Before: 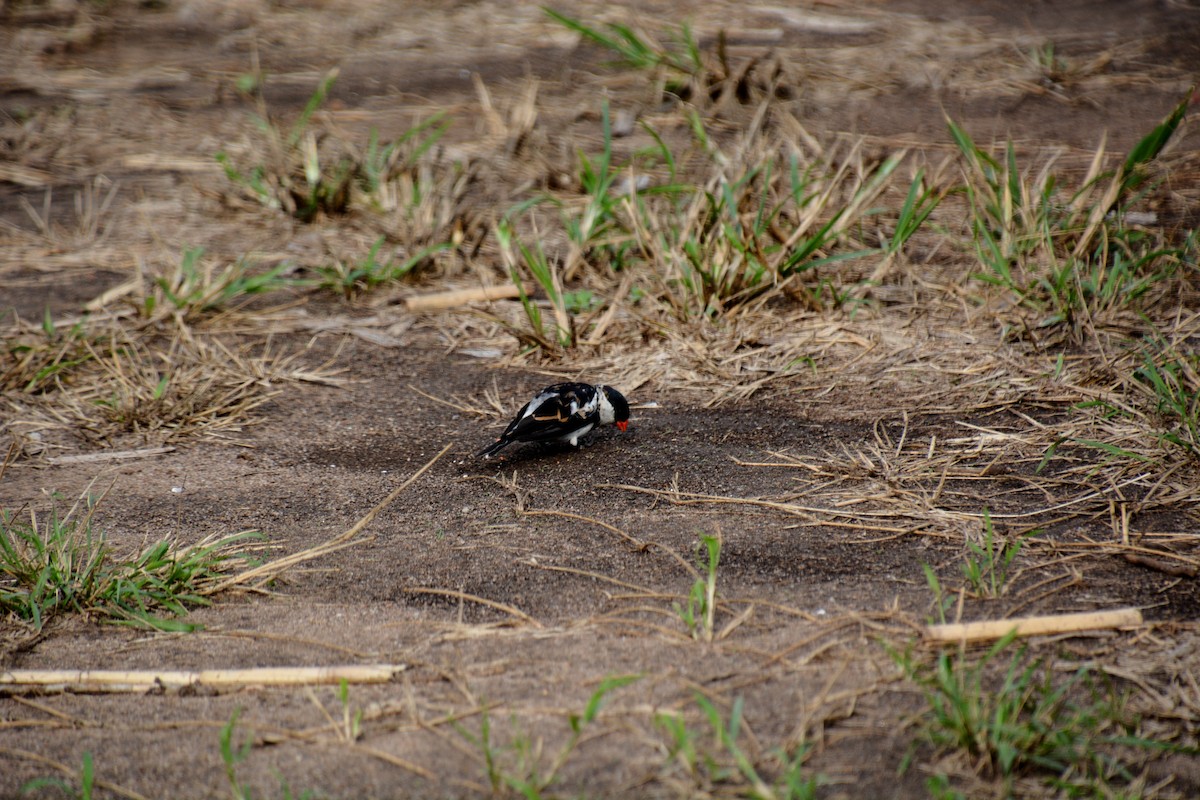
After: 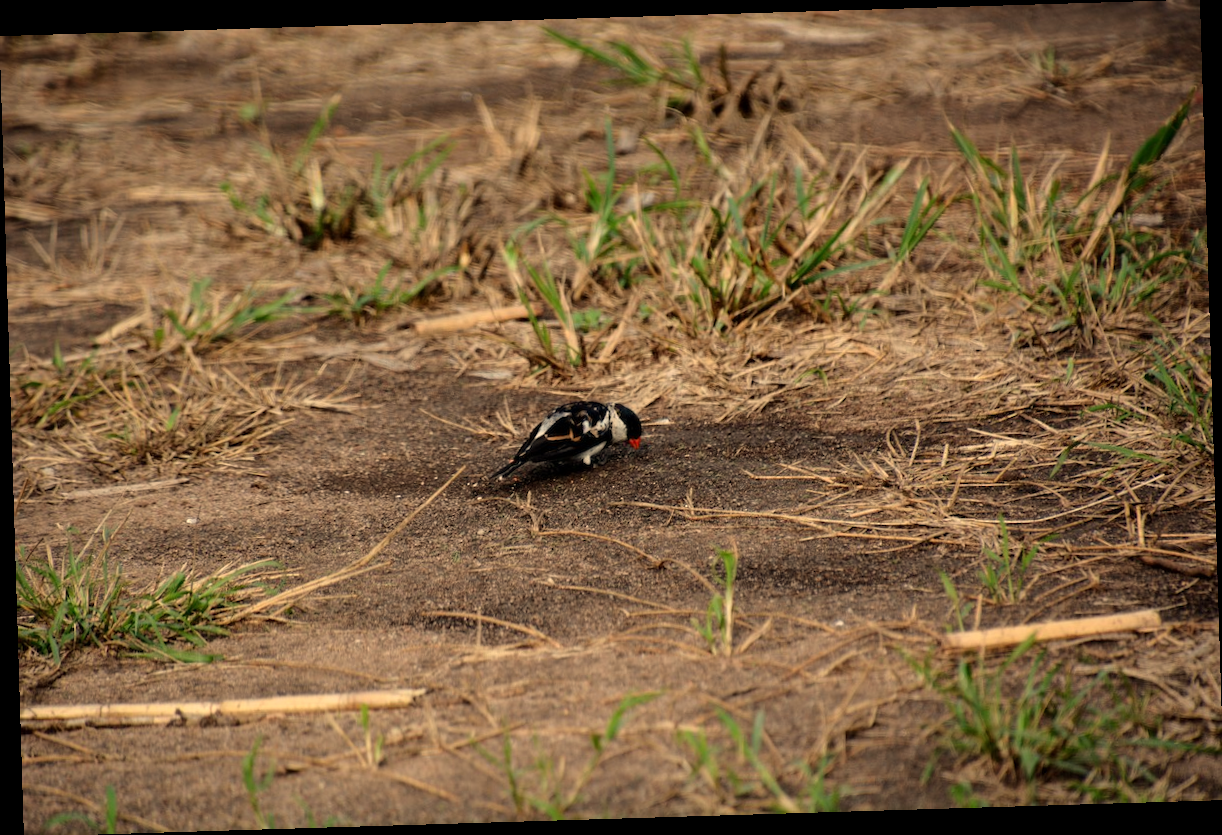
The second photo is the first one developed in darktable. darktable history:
rotate and perspective: rotation -1.75°, automatic cropping off
white balance: red 1.123, blue 0.83
